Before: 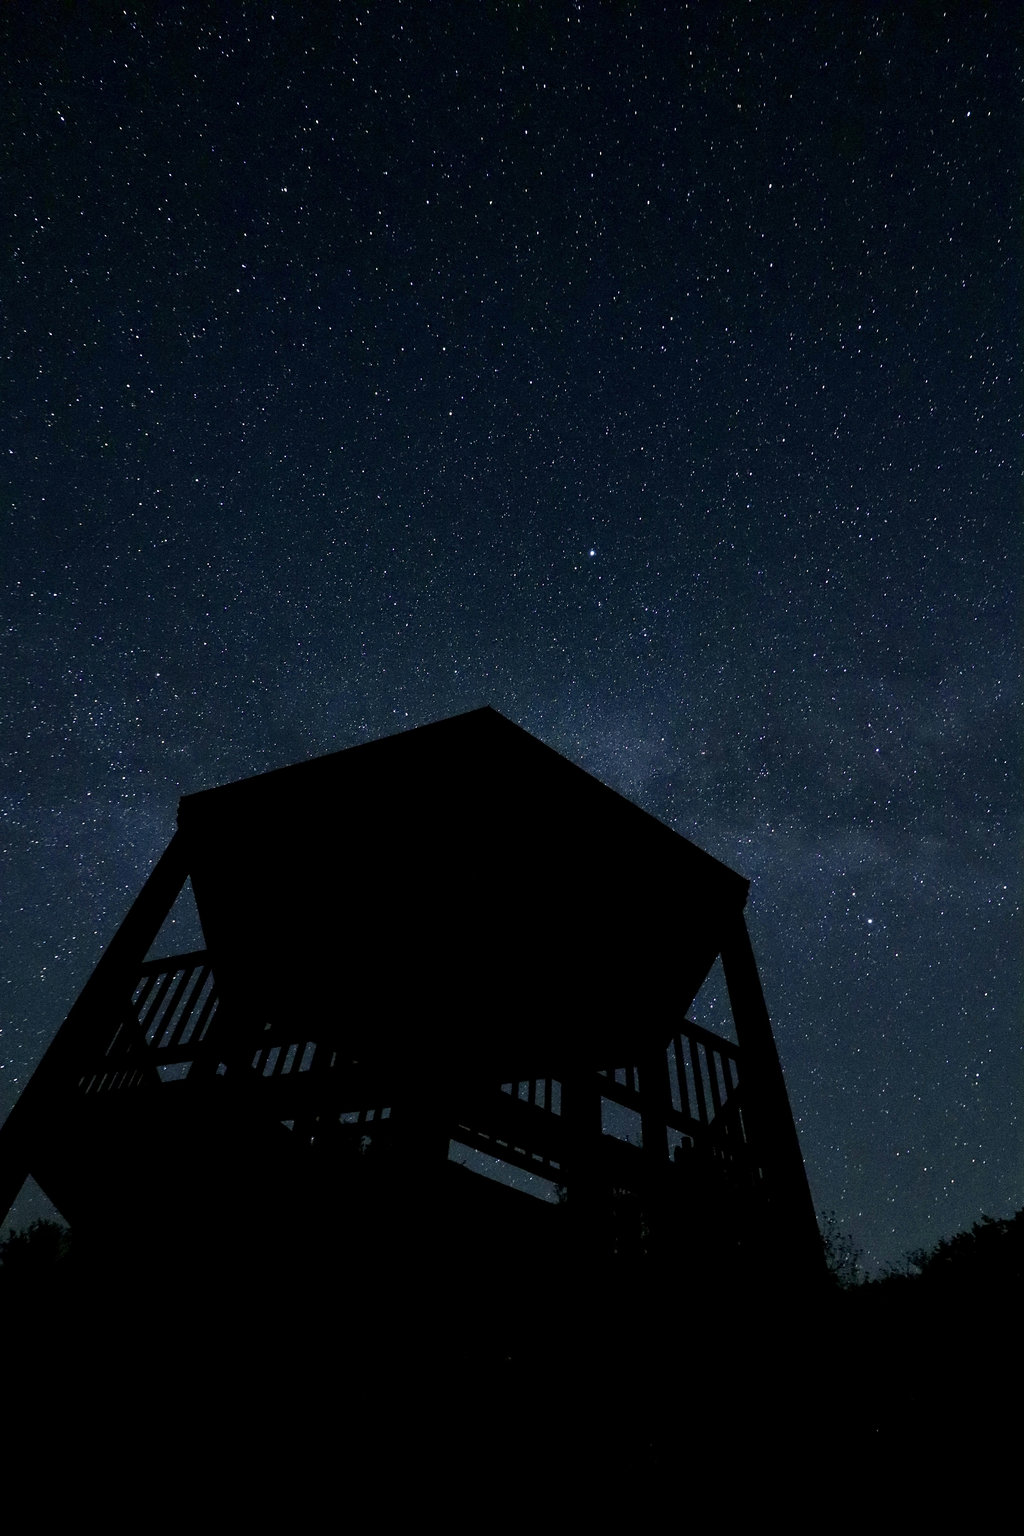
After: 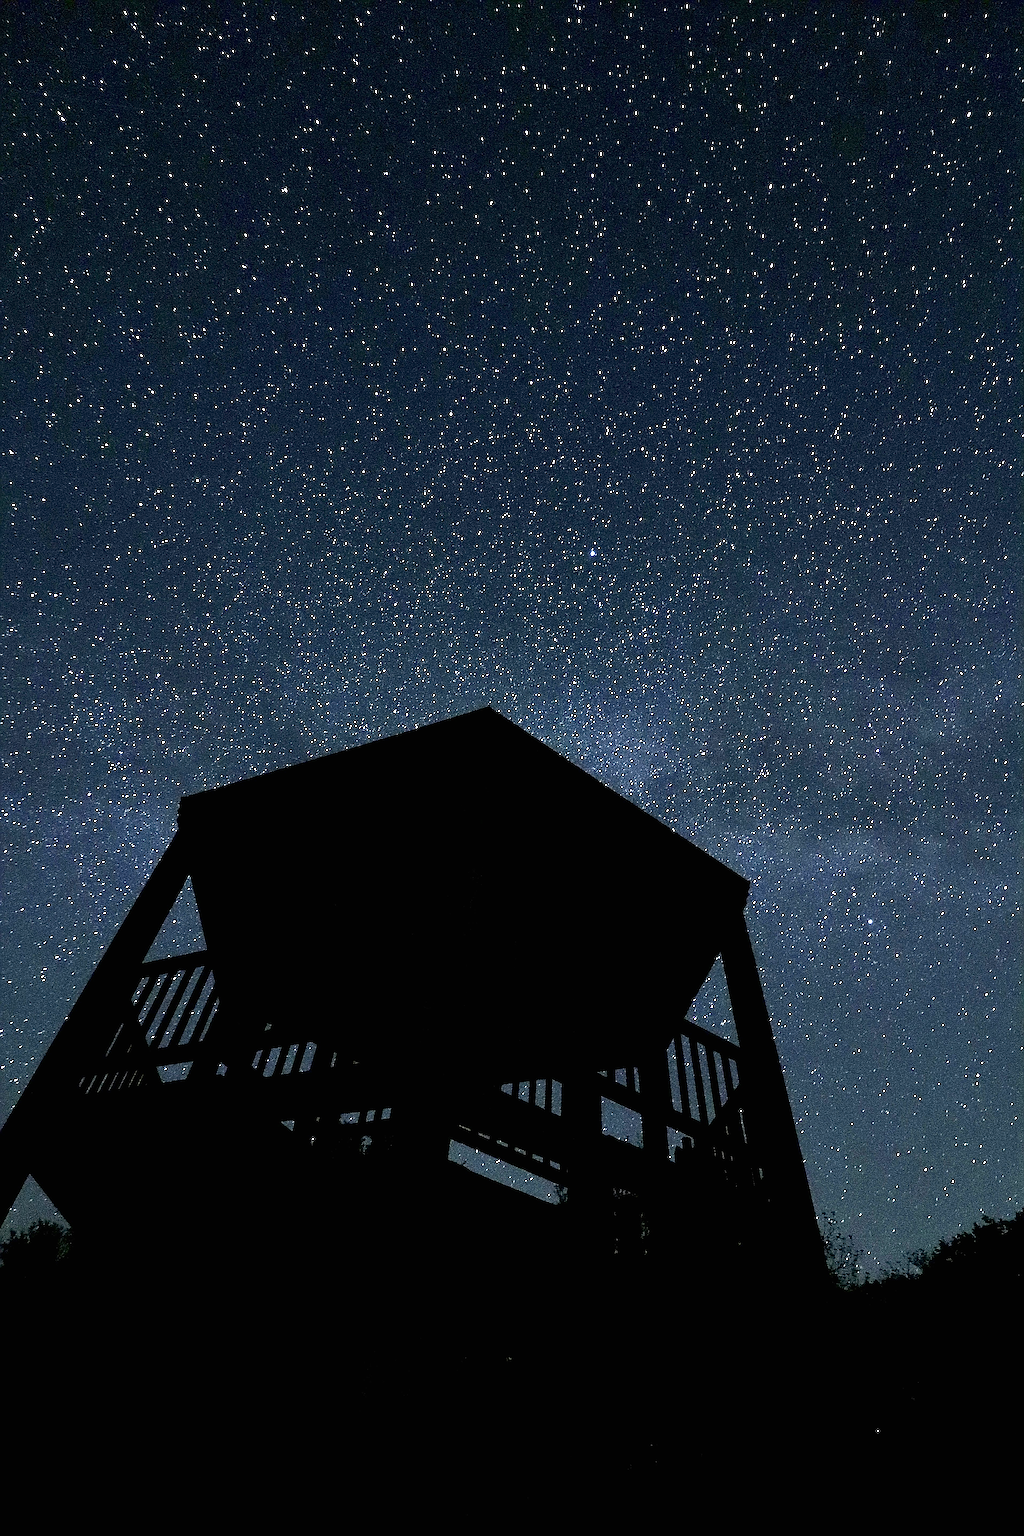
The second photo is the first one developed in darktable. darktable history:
sharpen: amount 1.861
exposure: black level correction 0, exposure 1.2 EV, compensate exposure bias true, compensate highlight preservation false
